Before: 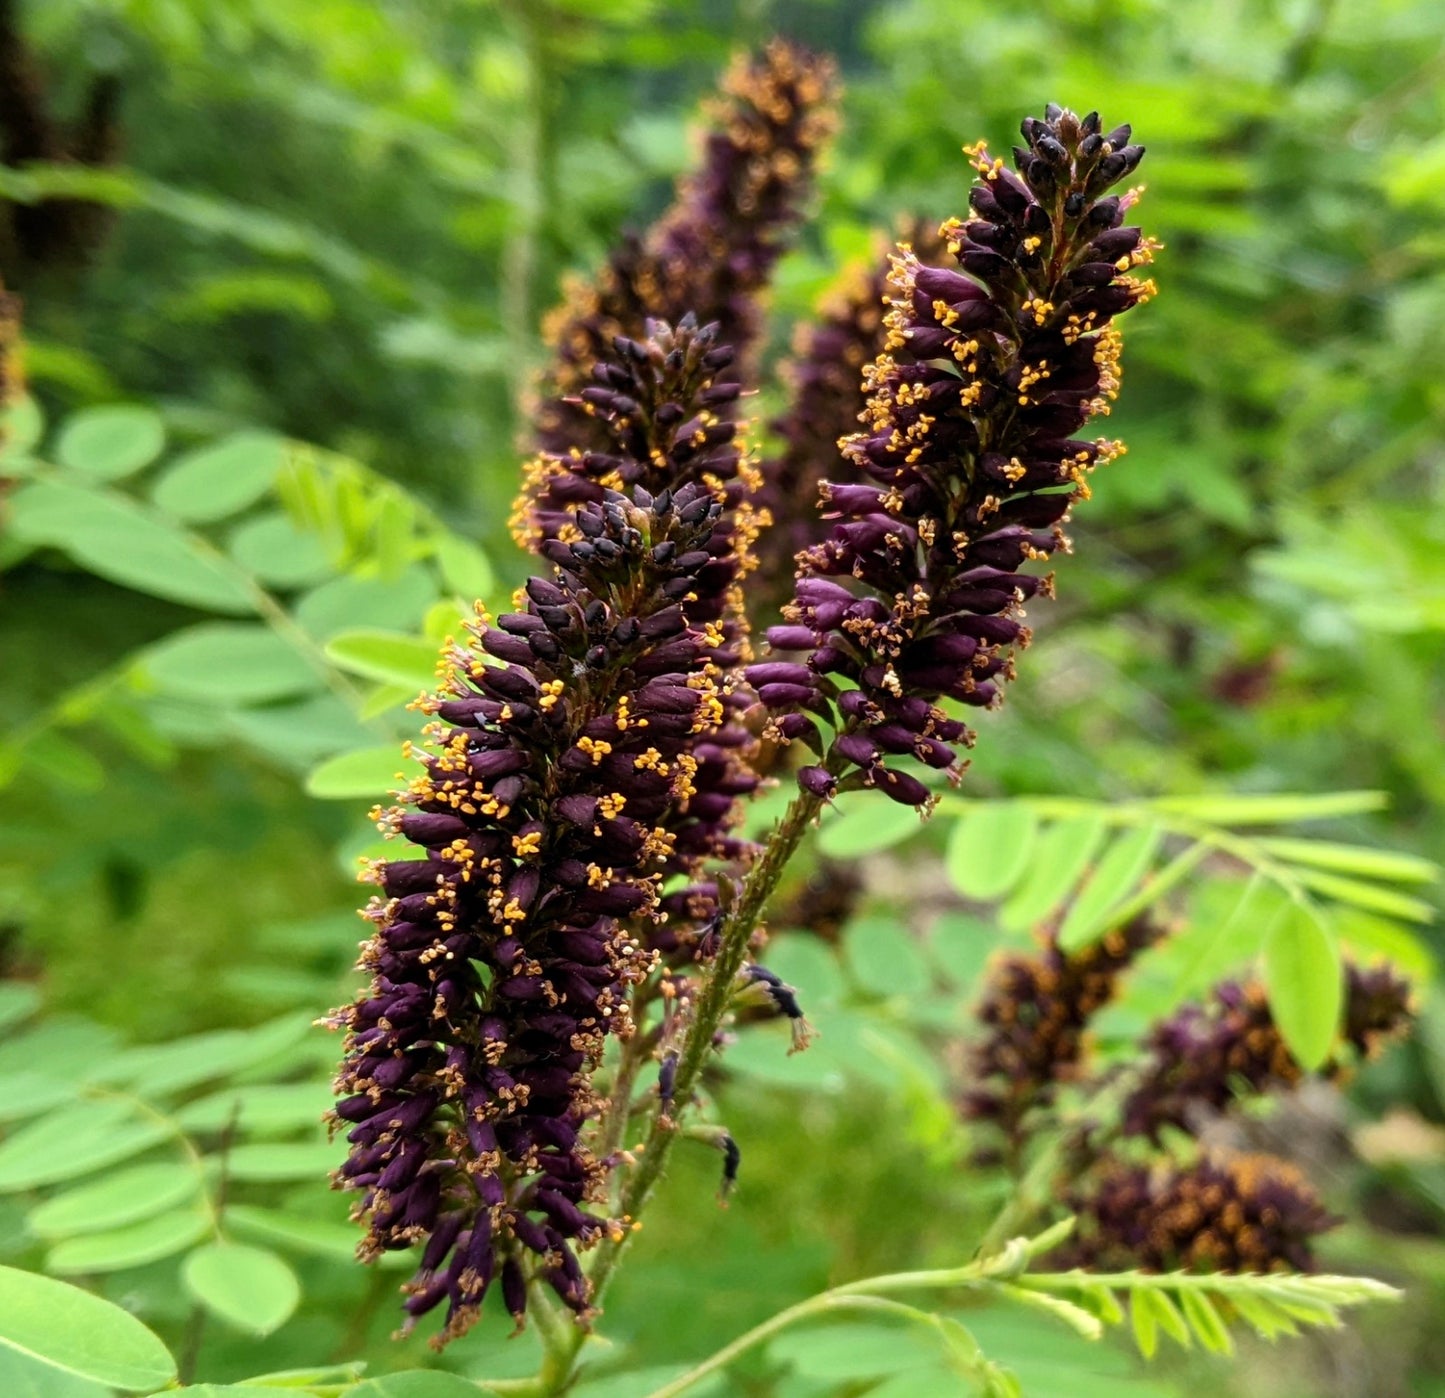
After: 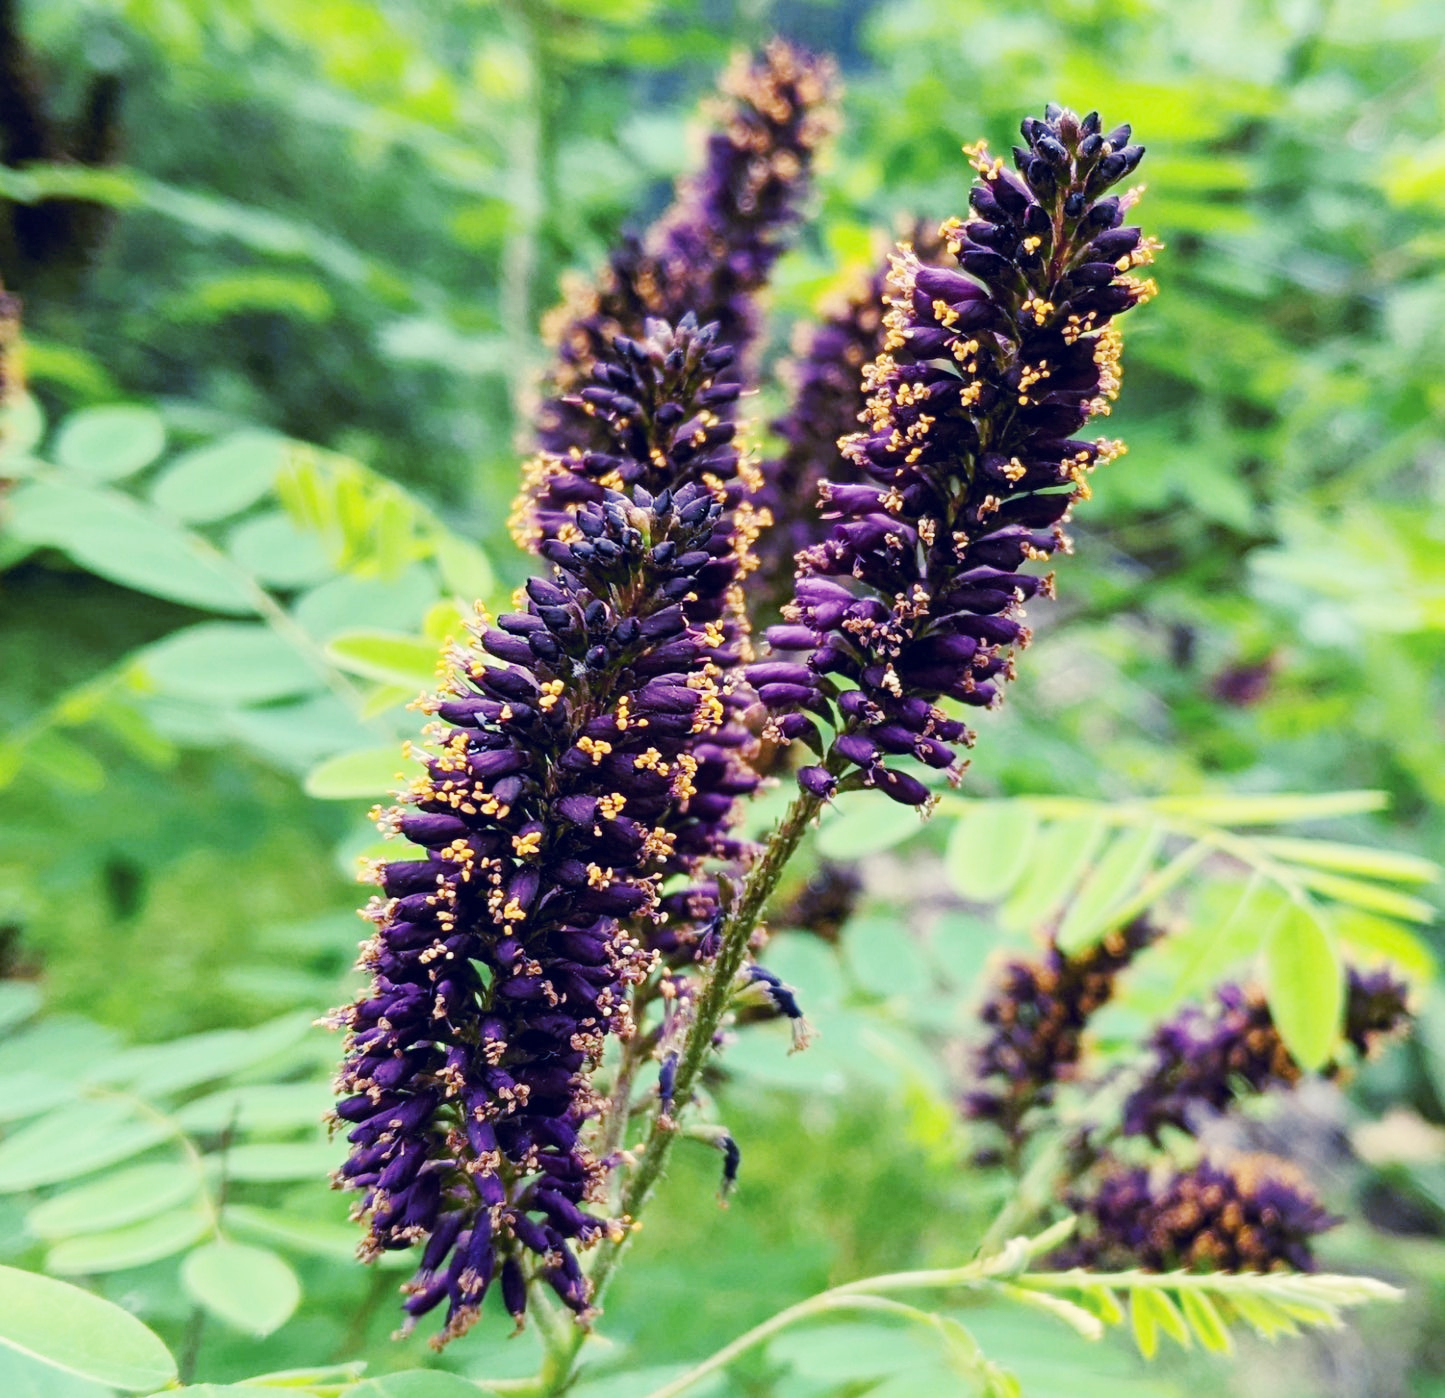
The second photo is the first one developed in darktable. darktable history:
tone curve: curves: ch0 [(0, 0) (0.003, 0.003) (0.011, 0.014) (0.025, 0.033) (0.044, 0.06) (0.069, 0.096) (0.1, 0.132) (0.136, 0.174) (0.177, 0.226) (0.224, 0.282) (0.277, 0.352) (0.335, 0.435) (0.399, 0.524) (0.468, 0.615) (0.543, 0.695) (0.623, 0.771) (0.709, 0.835) (0.801, 0.894) (0.898, 0.944) (1, 1)], preserve colors none
color look up table: target L [91.5, 94.31, 90.19, 82.44, 76.74, 78.85, 72.84, 60.49, 52.23, 49.1, 43.62, 18.52, 10.92, 200.51, 89.51, 86.54, 81.43, 65.94, 66.07, 60.3, 60.04, 43.84, 49.84, 42.65, 39.69, 38.57, 30.07, 23.89, 23.82, 95.63, 78.12, 76.52, 53.37, 58.82, 50.17, 56.22, 52.26, 44.71, 38.25, 38.41, 32.64, 33.25, 21.96, 14.04, 2.734, 80.09, 69.57, 47.74, 21.63], target a [-10.01, -14.11, -36.22, -81.17, -94.21, -50.77, -50.45, -12.77, -25.91, -44.67, -25.97, -5.737, -7.245, 0, 3.357, 16.31, -11.06, 39.46, 7.726, 39.26, 14.01, 69.44, 30.14, 63.24, 13.89, 33.48, 5.317, 31.92, 40.18, 6.453, 36.98, 3.292, 63.59, 42.13, 79.52, 0.386, -12.83, -0.572, 23.6, 14.66, 56.86, 54.3, 38.39, 36.04, 10.11, -66.22, -27.83, -11.58, 11.46], target b [40.36, 7.548, 98.68, 12.09, 79.18, 82.97, 10.93, 9.735, 21.19, 29.02, -8.13, -19.65, 13.51, 0, 31.37, 2.072, 87.52, 3.305, 41.46, 34.36, 17.8, 12.56, -12.93, -5.662, 42.75, 2.613, -9.324, -10.07, 33.68, 0.913, -29.88, -20.48, -26.96, -57.6, -65.98, -41.69, -65.78, -15.59, -88.65, -37.68, -61.75, -29.61, -77.23, -37.74, -22, -14.41, -43.82, -24.34, -42.09], num patches 49
